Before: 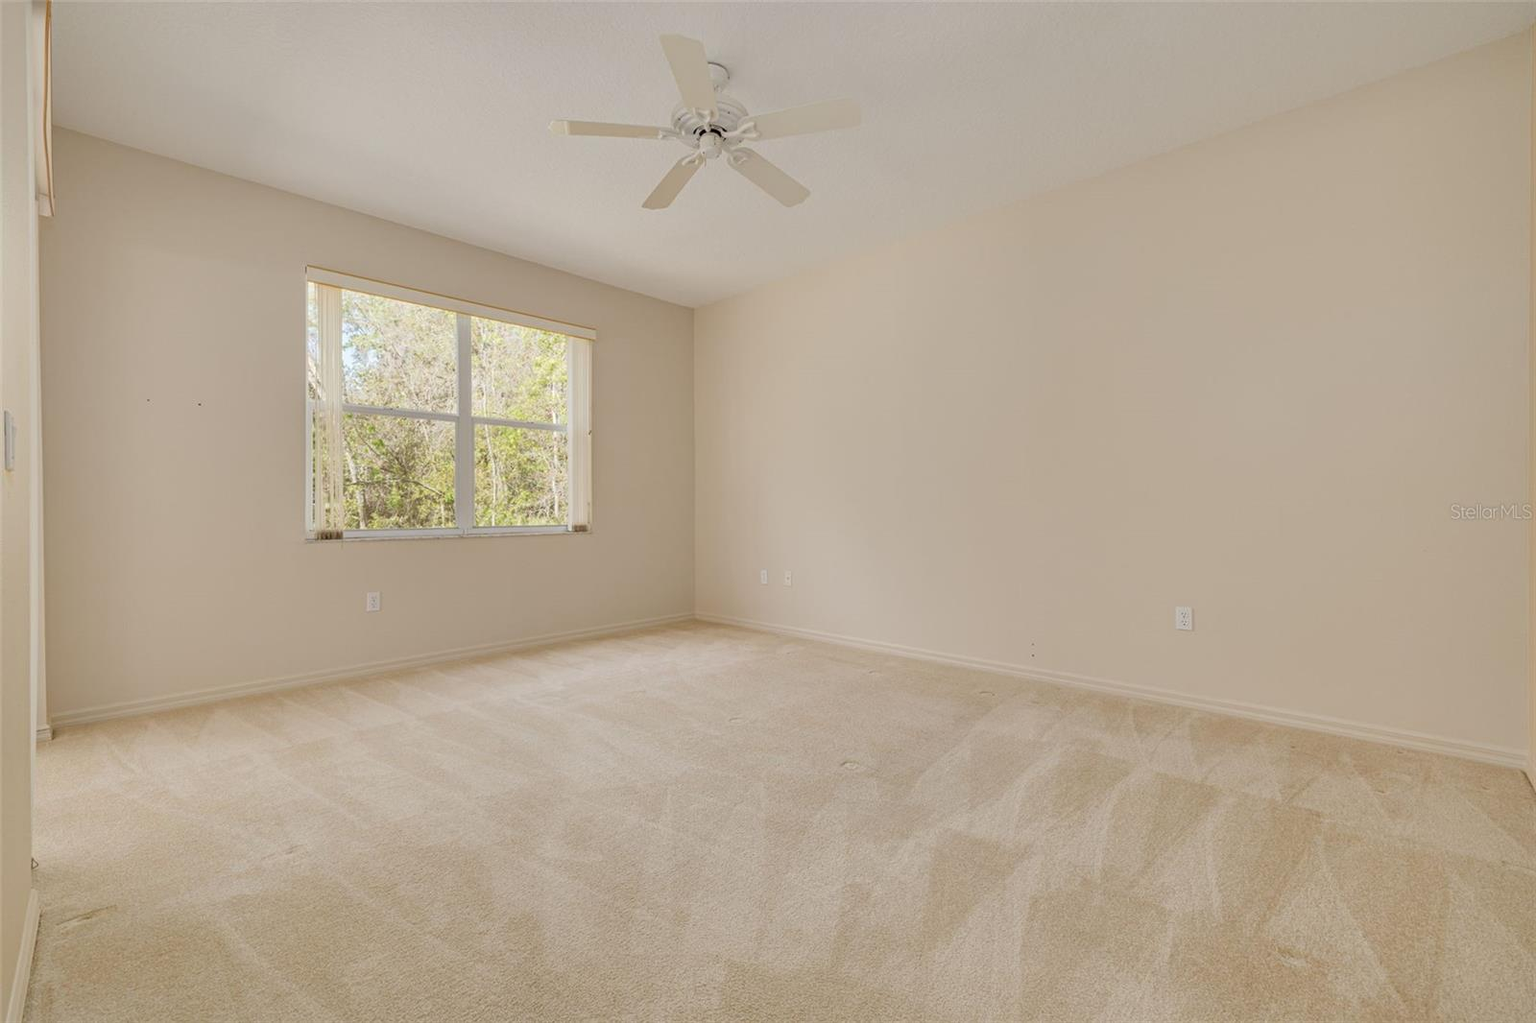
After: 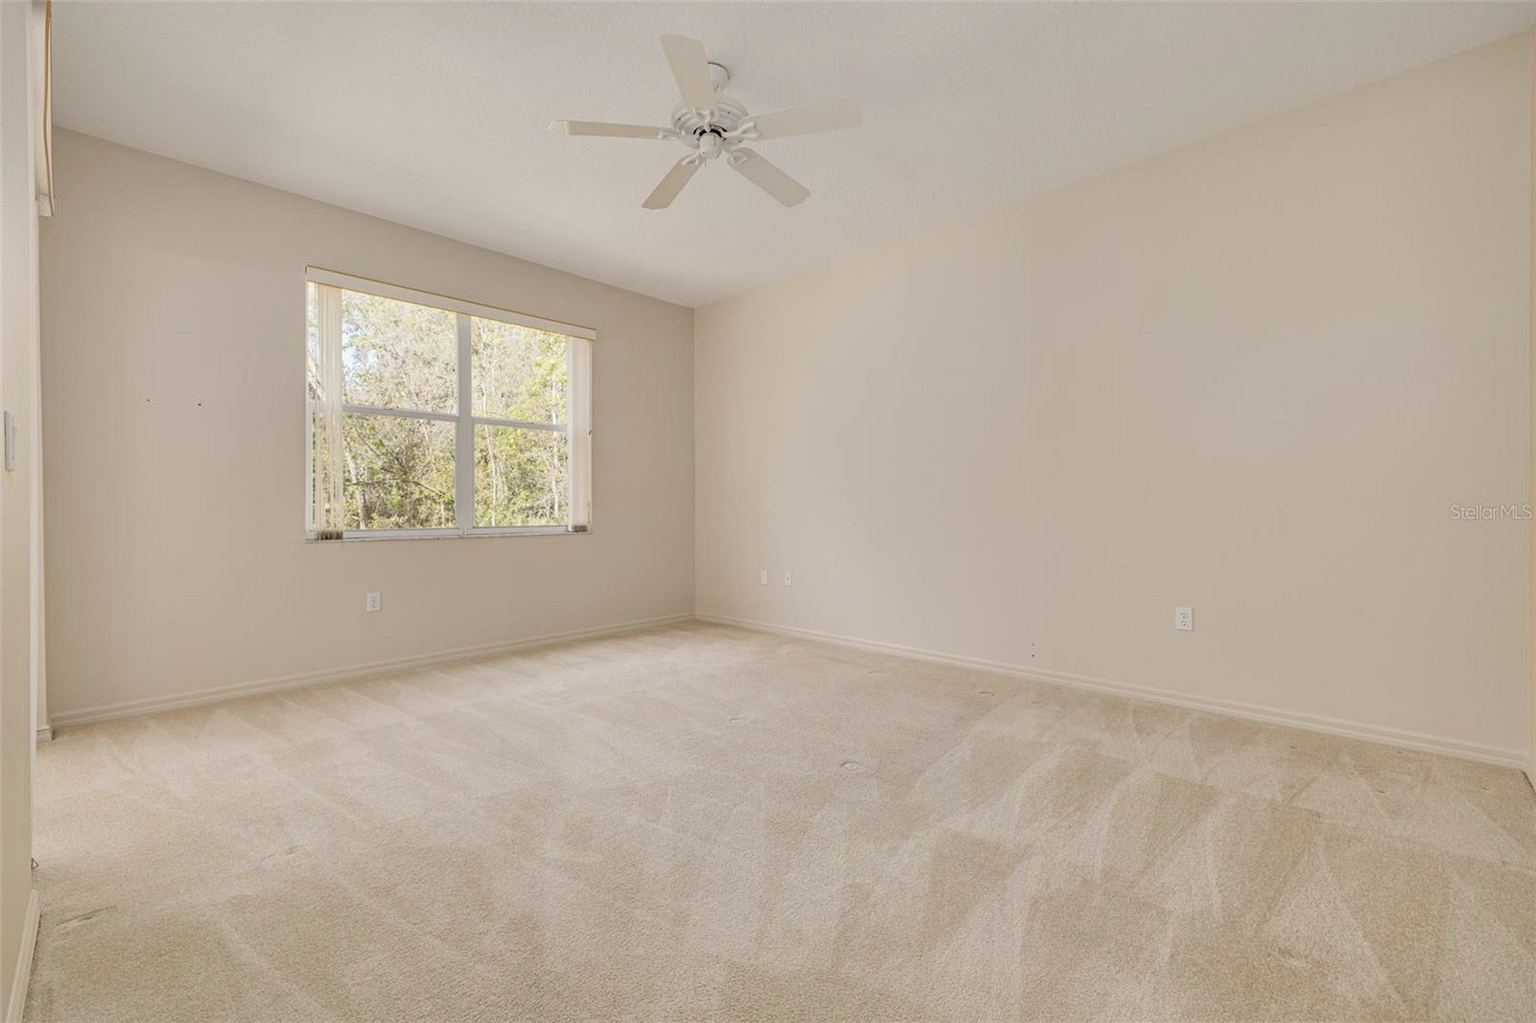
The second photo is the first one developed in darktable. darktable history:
color balance rgb: shadows lift › chroma 2.018%, shadows lift › hue 249.62°, highlights gain › luminance 0.889%, highlights gain › chroma 0.518%, highlights gain › hue 42.72°, global offset › luminance 0.263%, global offset › hue 171.15°, linear chroma grading › global chroma 9.824%, perceptual saturation grading › global saturation 5.316%, global vibrance 20%
contrast brightness saturation: contrast 0.105, saturation -0.364
